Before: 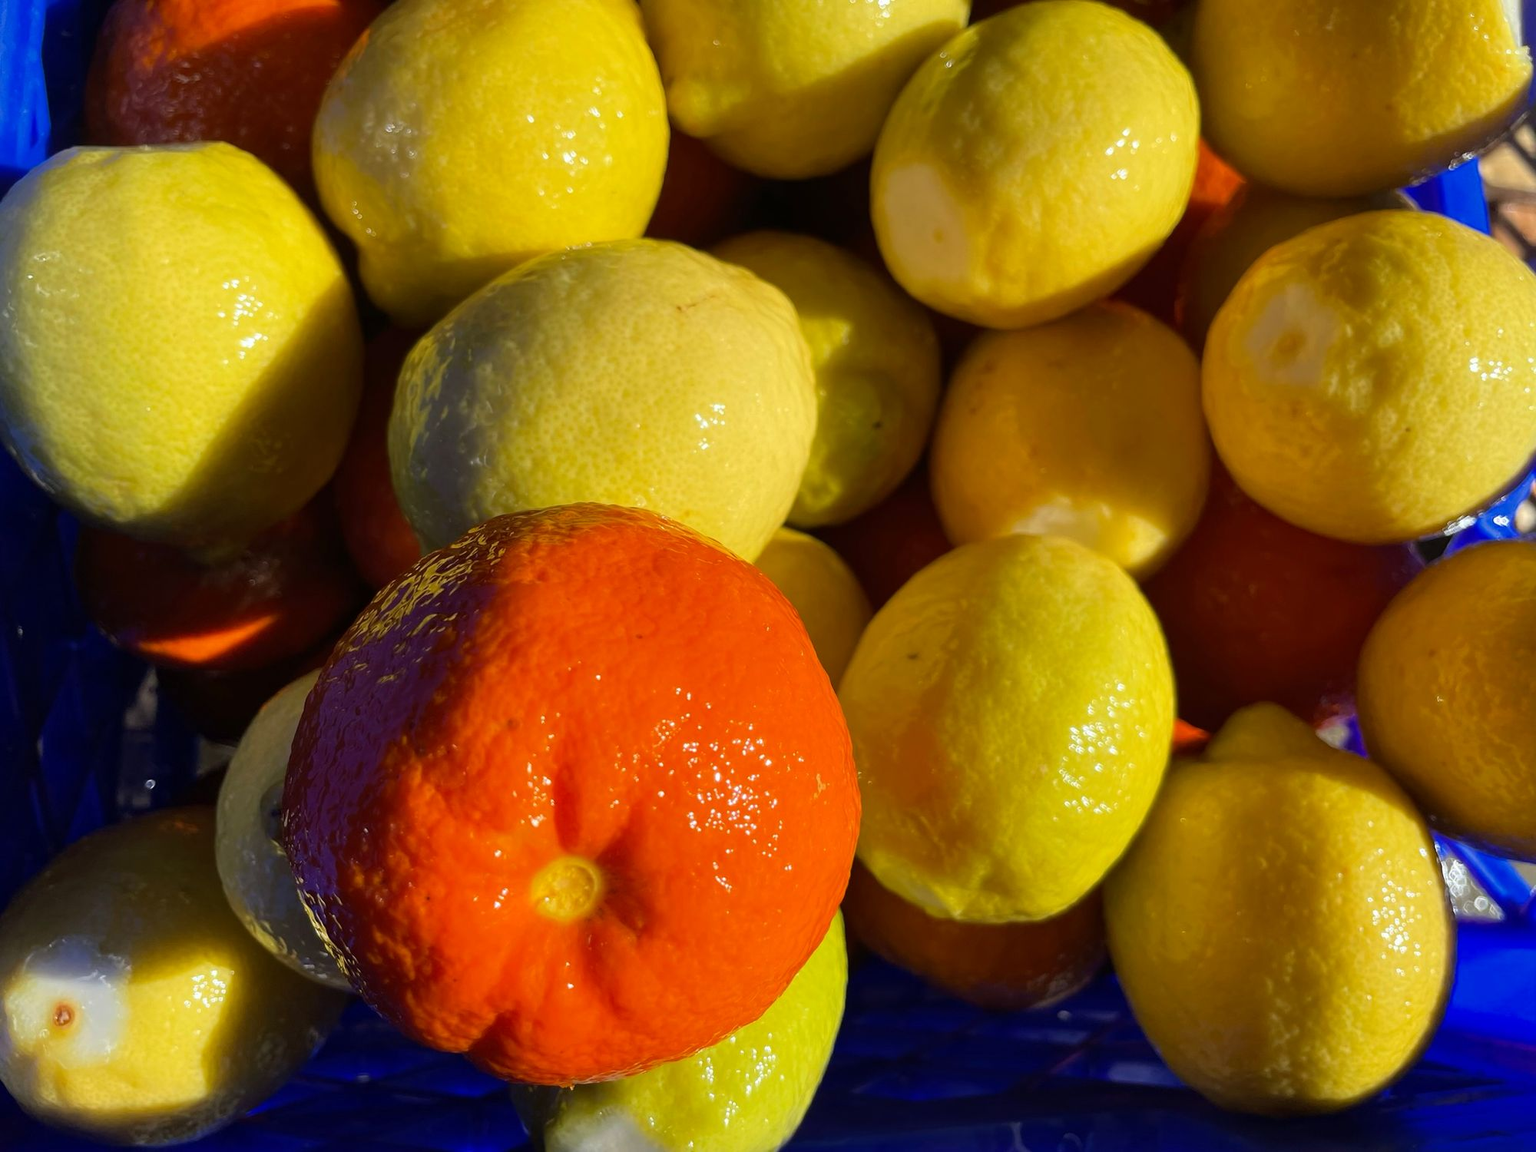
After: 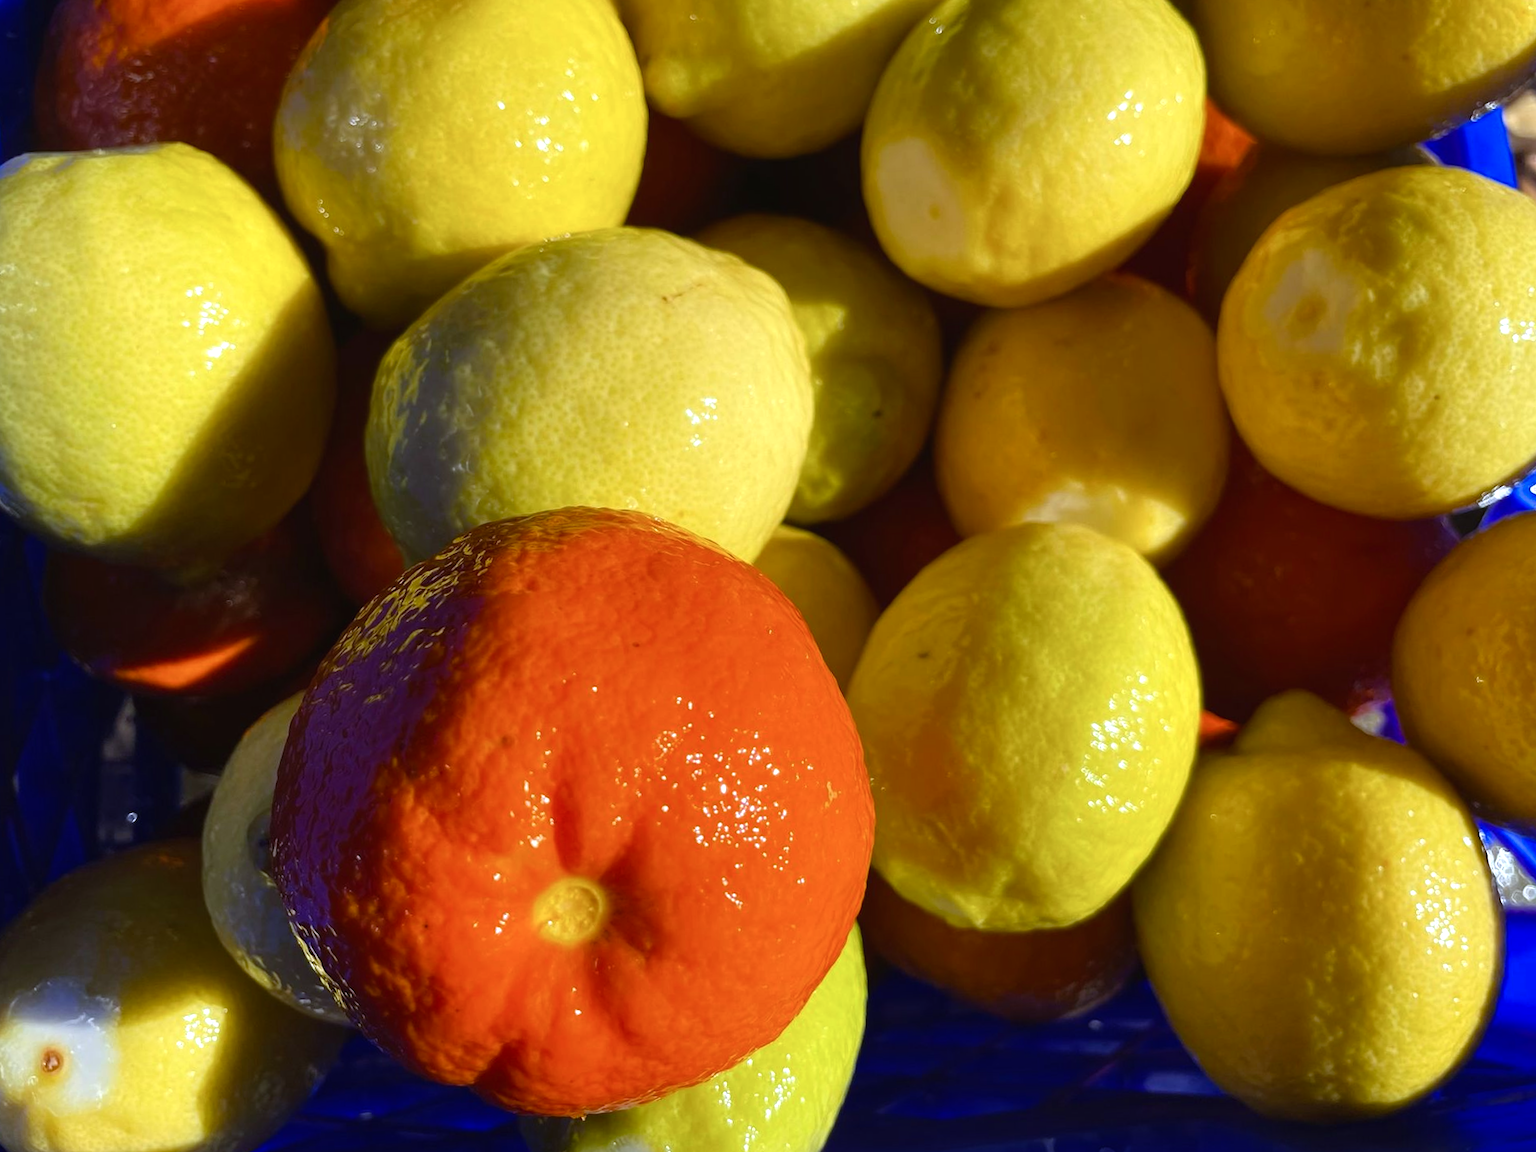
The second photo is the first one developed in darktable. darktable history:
white balance: red 0.931, blue 1.11
rotate and perspective: rotation -2.12°, lens shift (vertical) 0.009, lens shift (horizontal) -0.008, automatic cropping original format, crop left 0.036, crop right 0.964, crop top 0.05, crop bottom 0.959
tone equalizer: on, module defaults
color balance rgb: shadows lift › chroma 1%, shadows lift › hue 28.8°, power › hue 60°, highlights gain › chroma 1%, highlights gain › hue 60°, global offset › luminance 0.25%, perceptual saturation grading › highlights -20%, perceptual saturation grading › shadows 20%, perceptual brilliance grading › highlights 10%, perceptual brilliance grading › shadows -5%, global vibrance 19.67%
